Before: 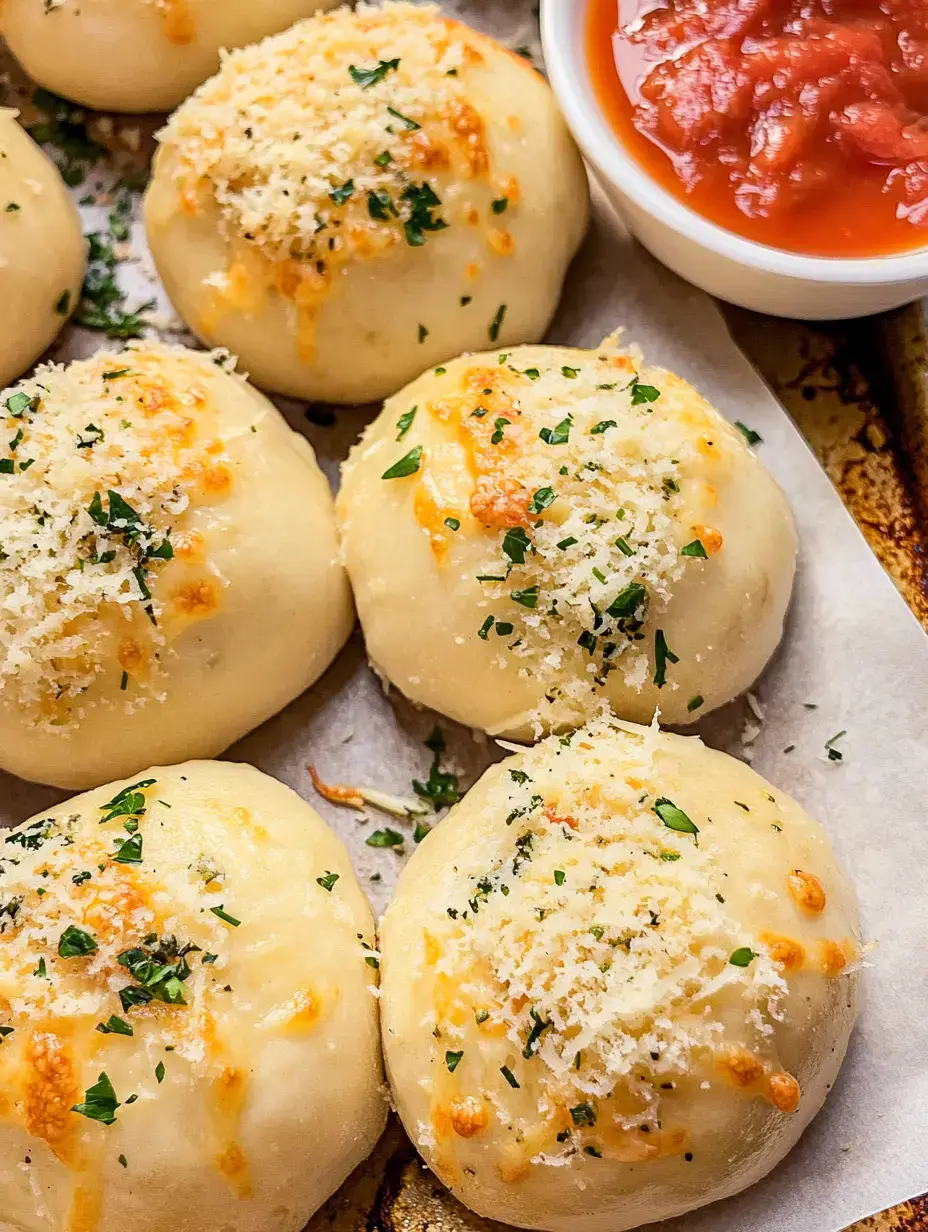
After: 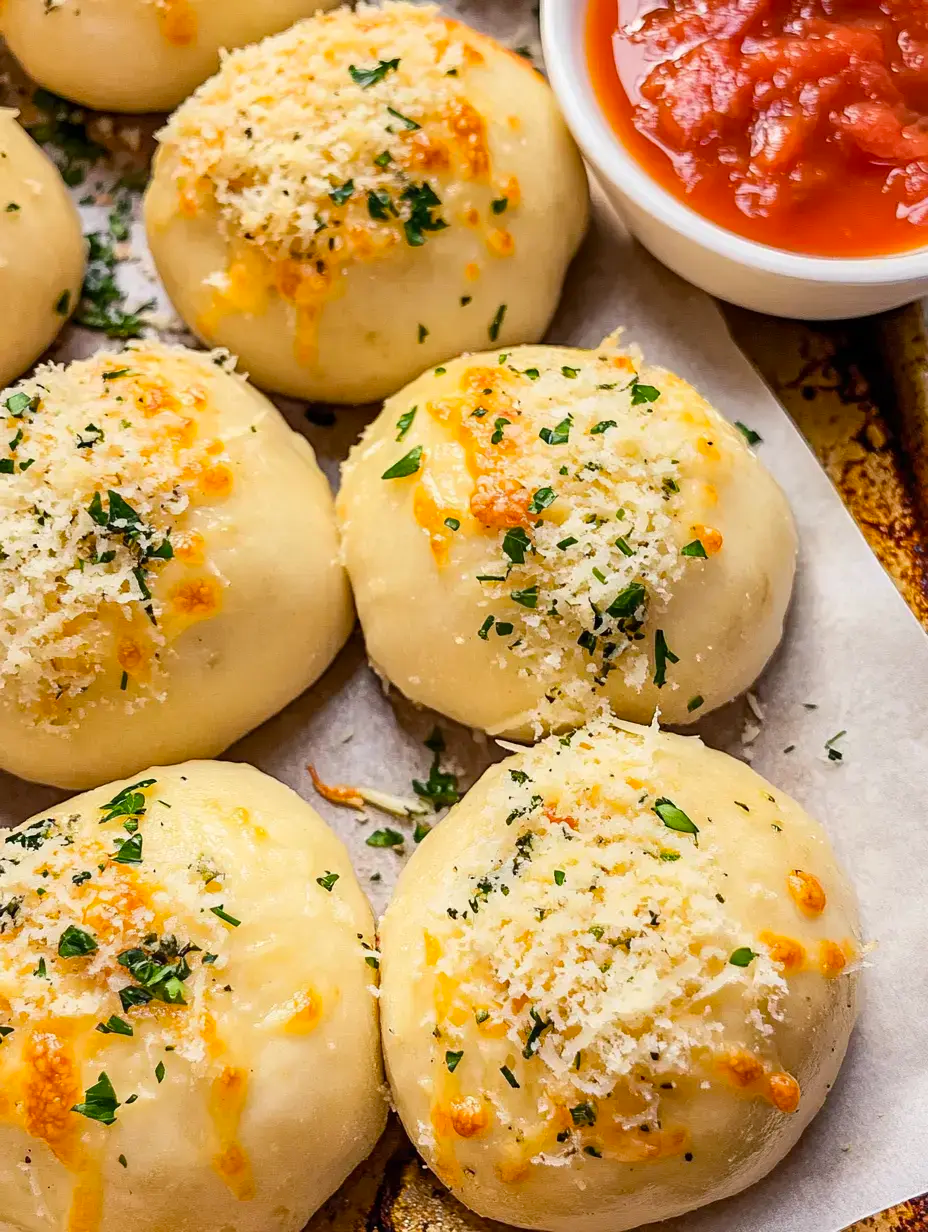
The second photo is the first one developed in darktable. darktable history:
color balance: output saturation 110%
